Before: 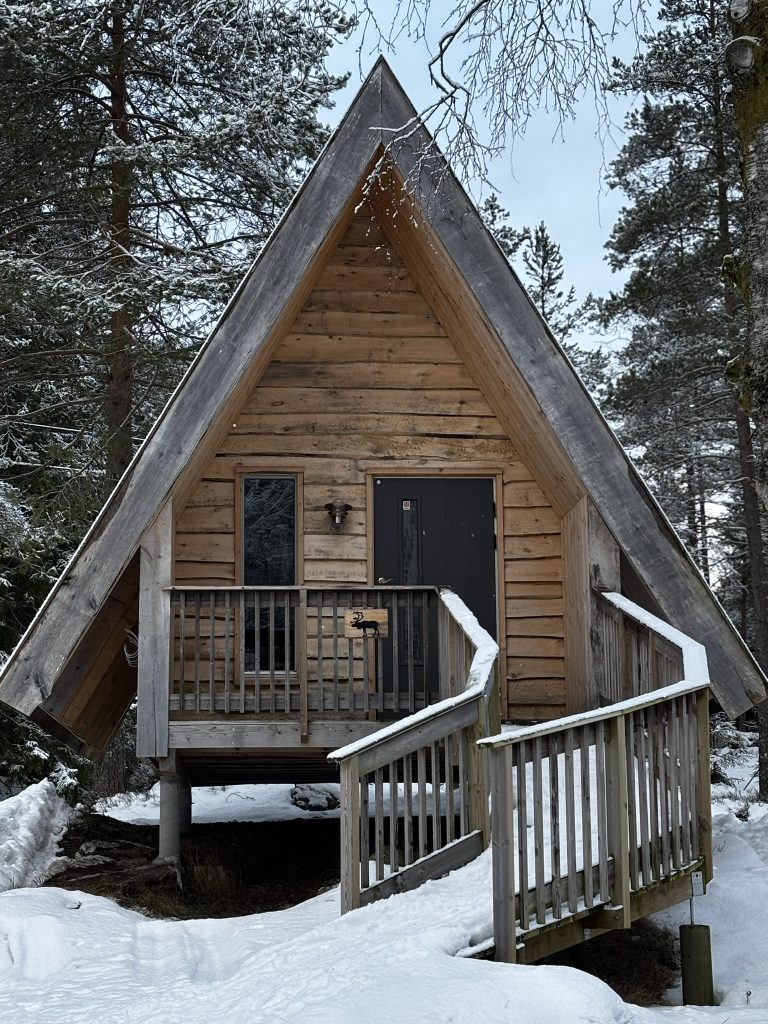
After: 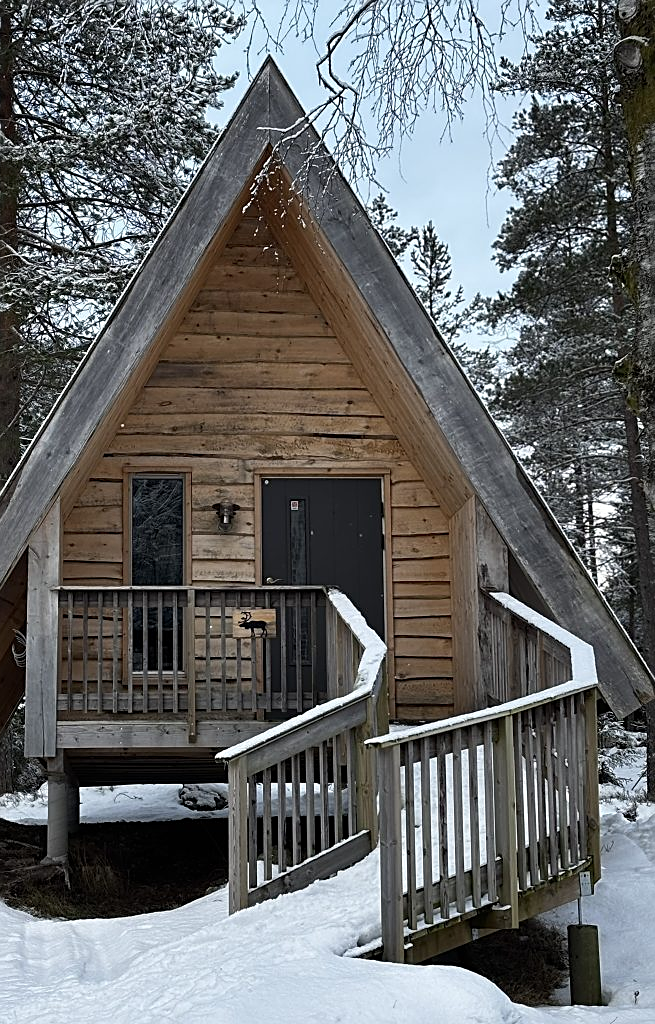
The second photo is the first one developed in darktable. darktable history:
crop and rotate: left 14.584%
white balance: emerald 1
sharpen: on, module defaults
